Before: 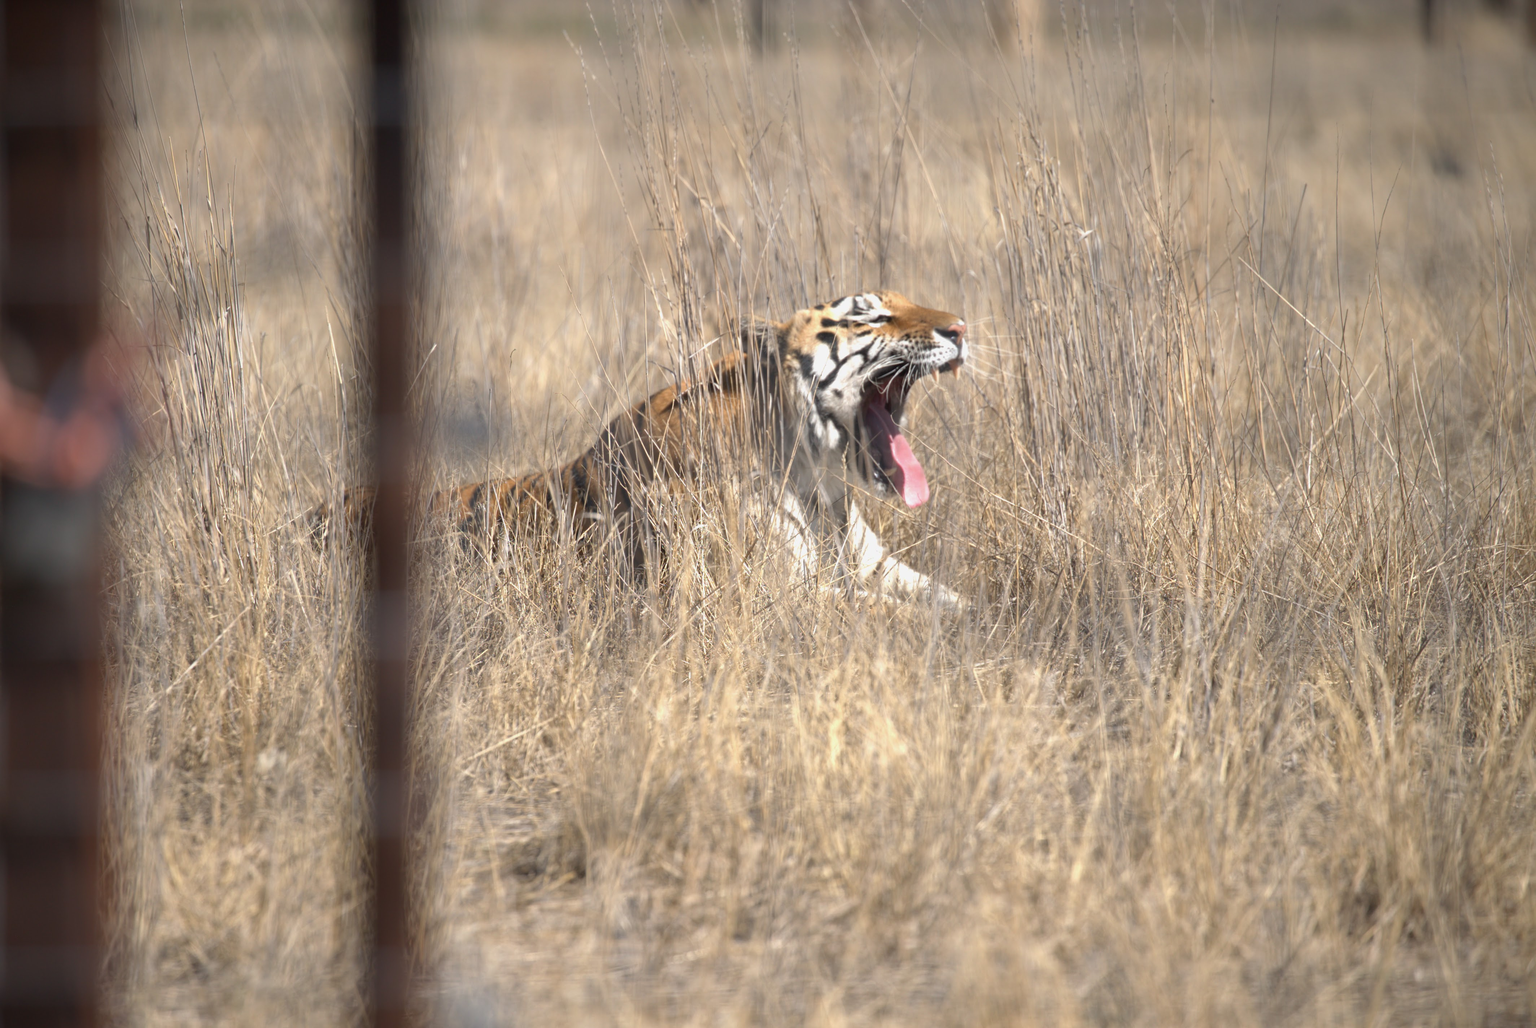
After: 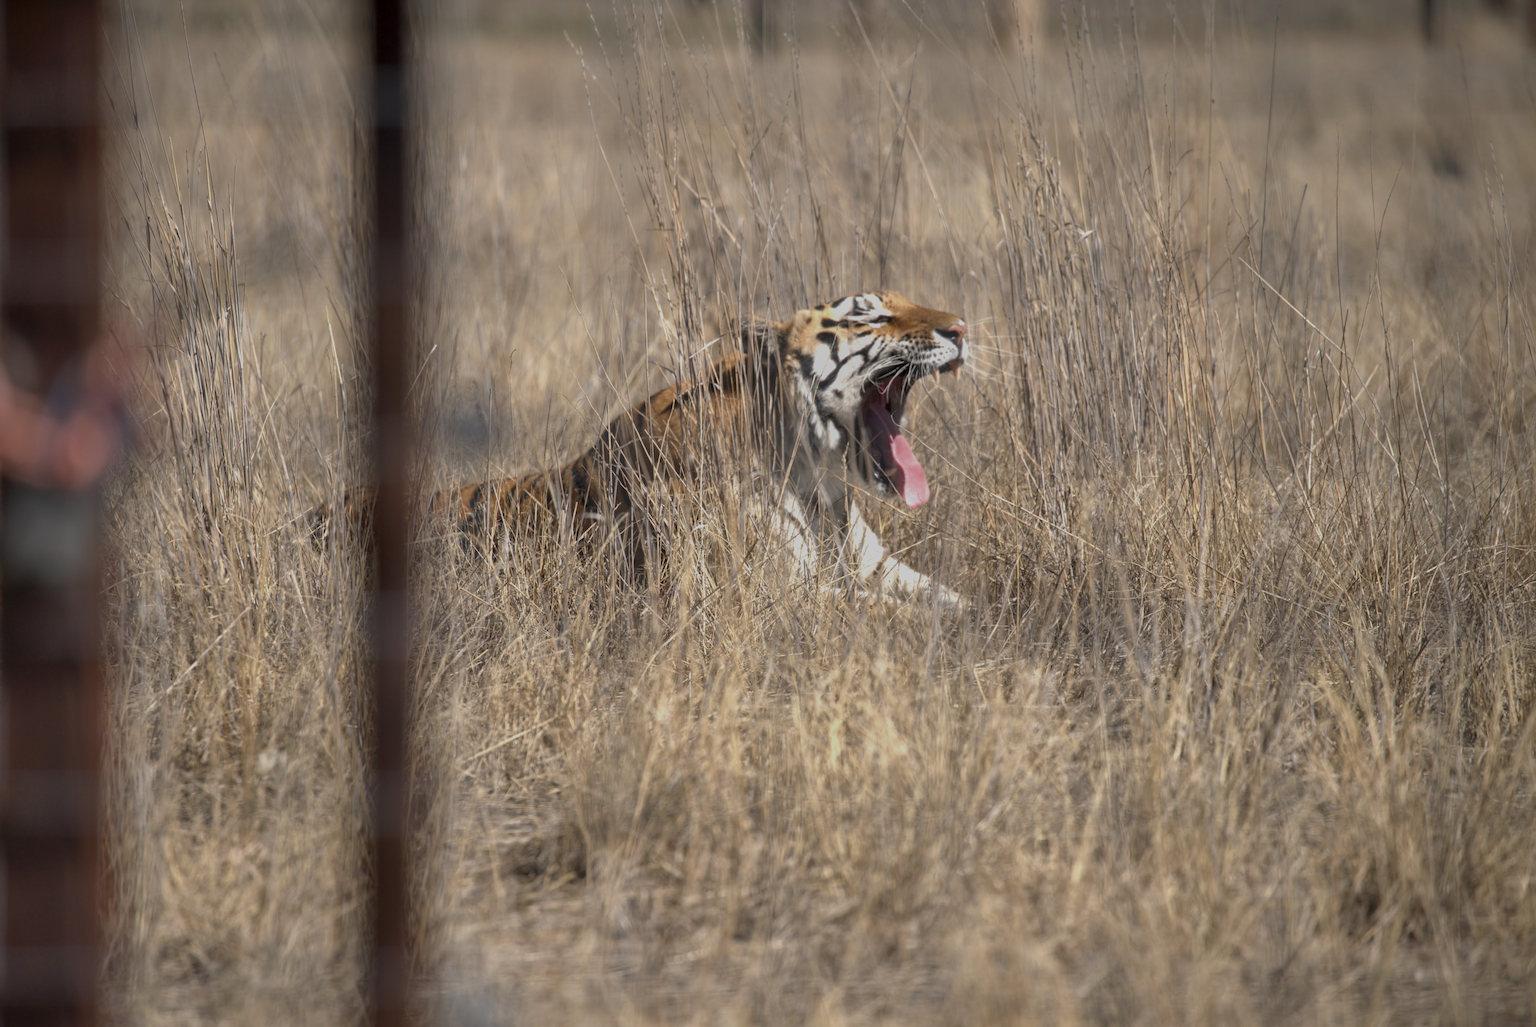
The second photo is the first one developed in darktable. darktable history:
shadows and highlights: on, module defaults
local contrast: on, module defaults
exposure: black level correction 0, exposure -0.721 EV, compensate highlight preservation false
